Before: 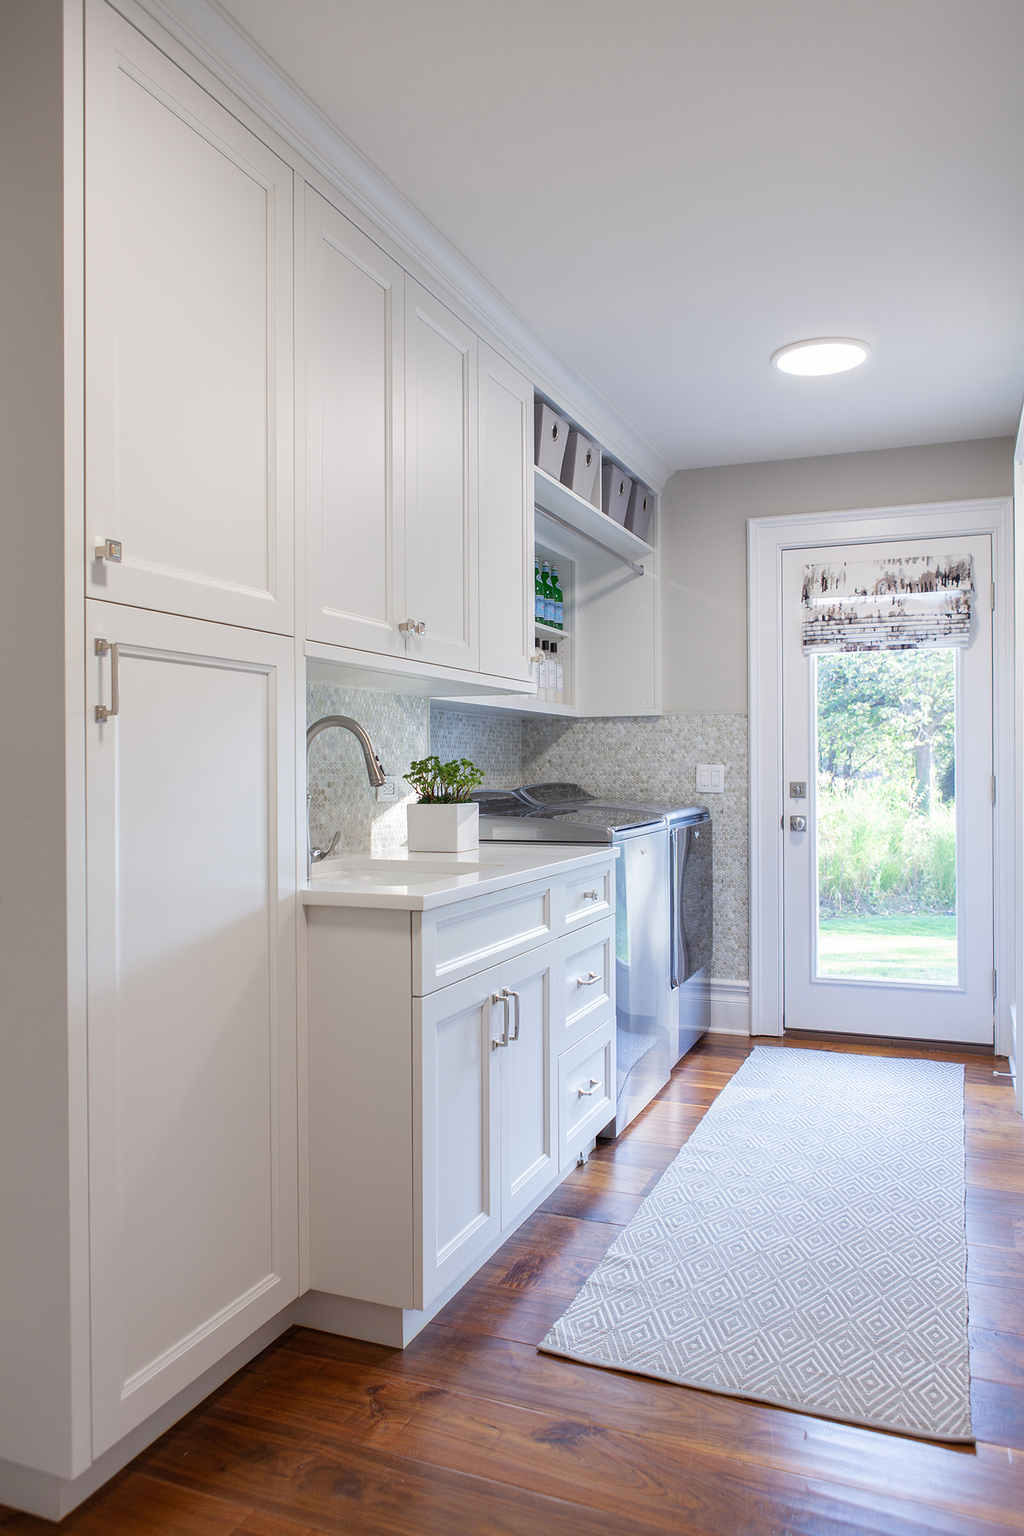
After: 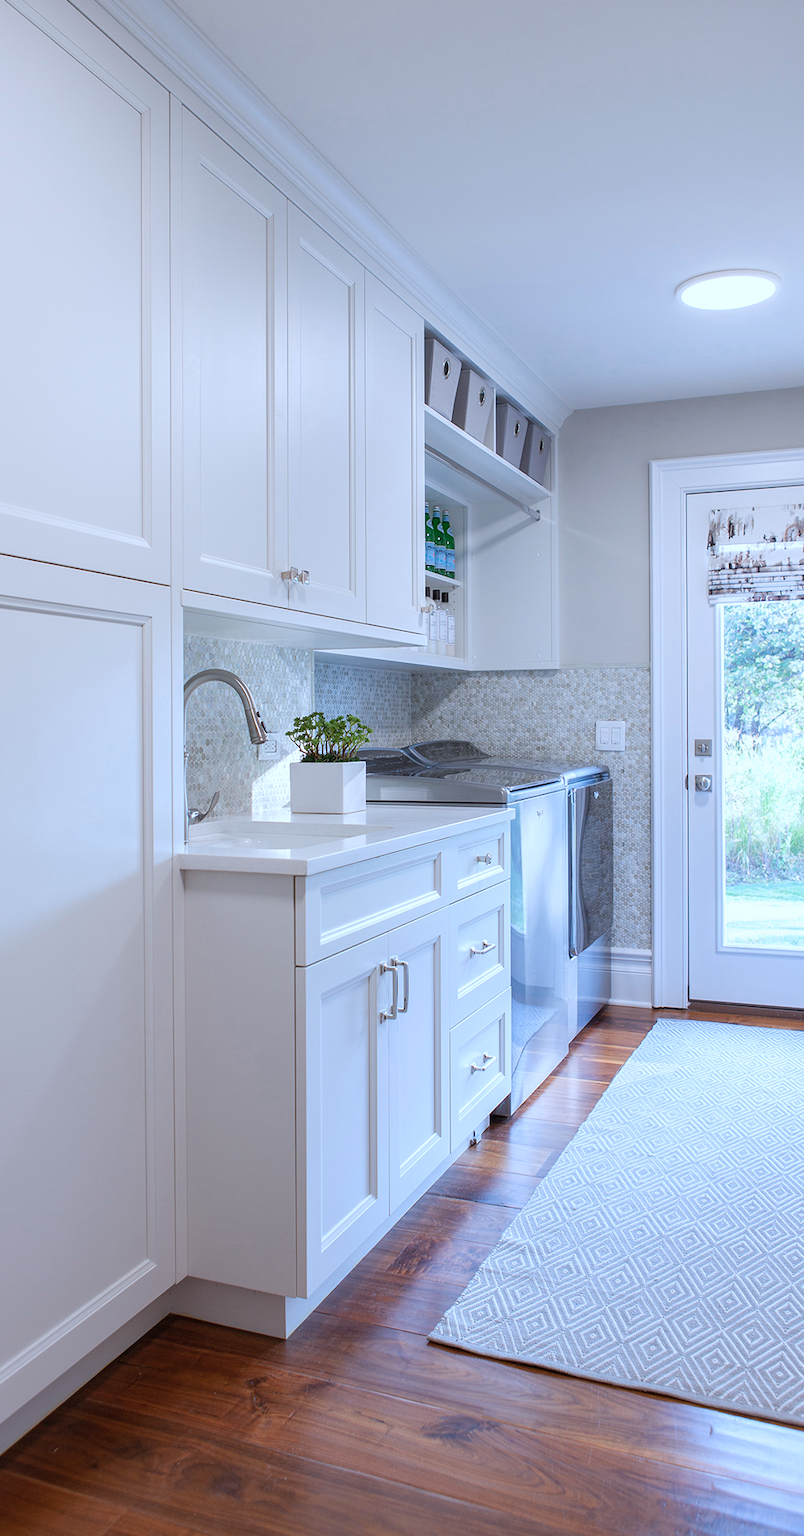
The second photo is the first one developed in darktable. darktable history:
crop and rotate: left 13.029%, top 5.413%, right 12.632%
color correction: highlights a* -2.42, highlights b* -18.6
